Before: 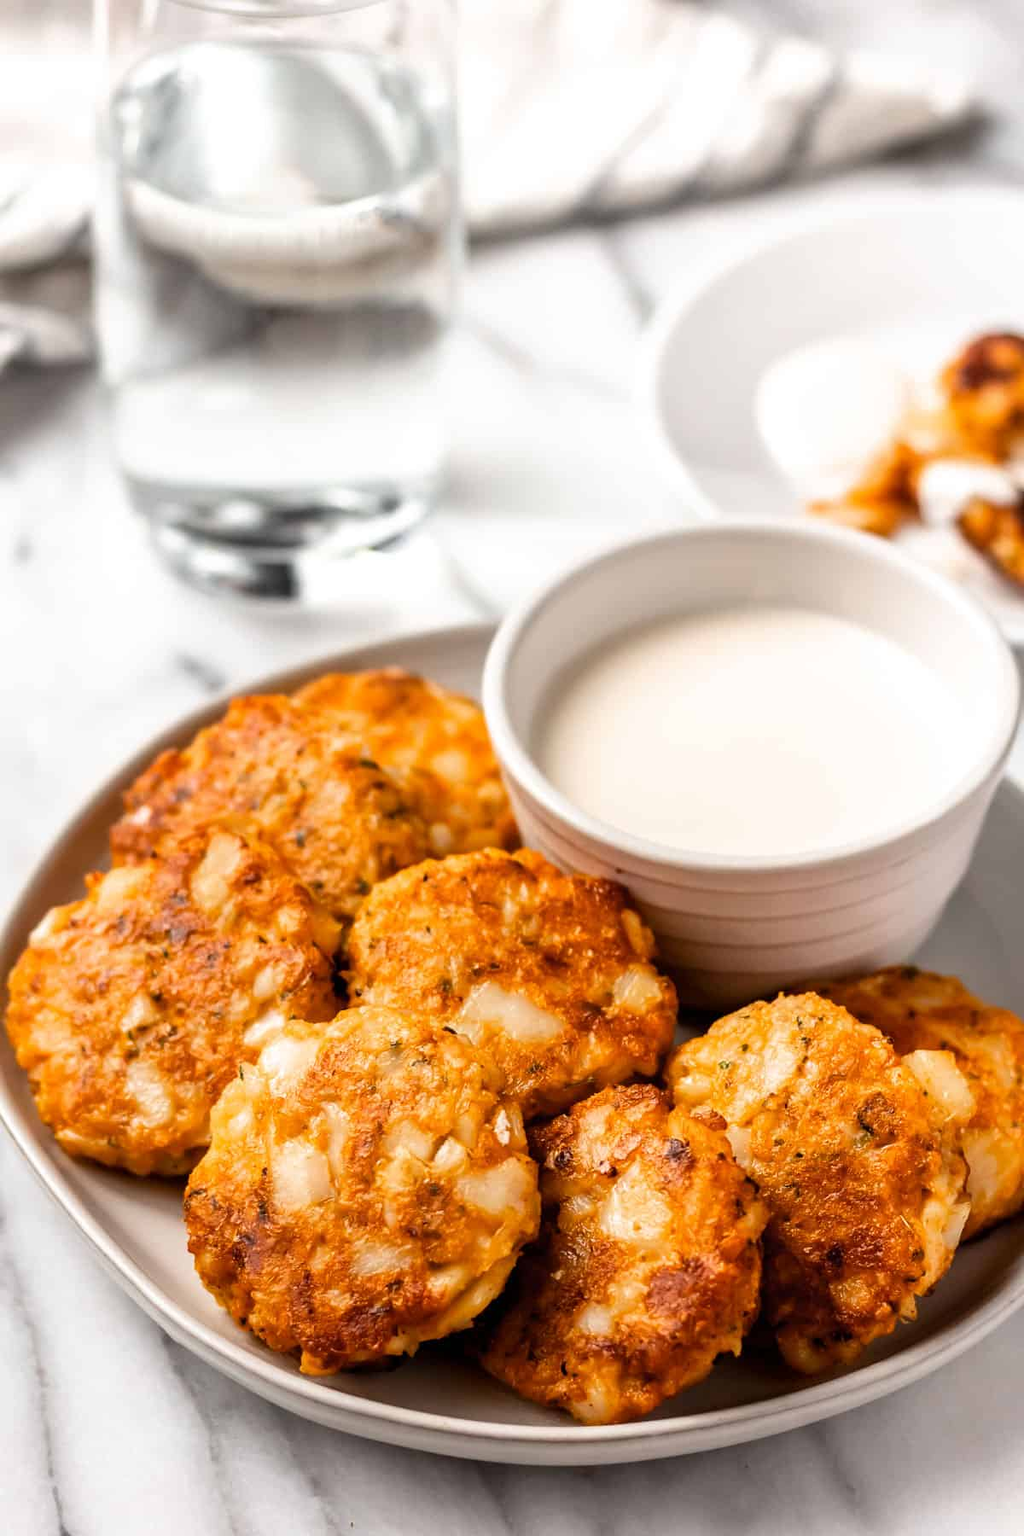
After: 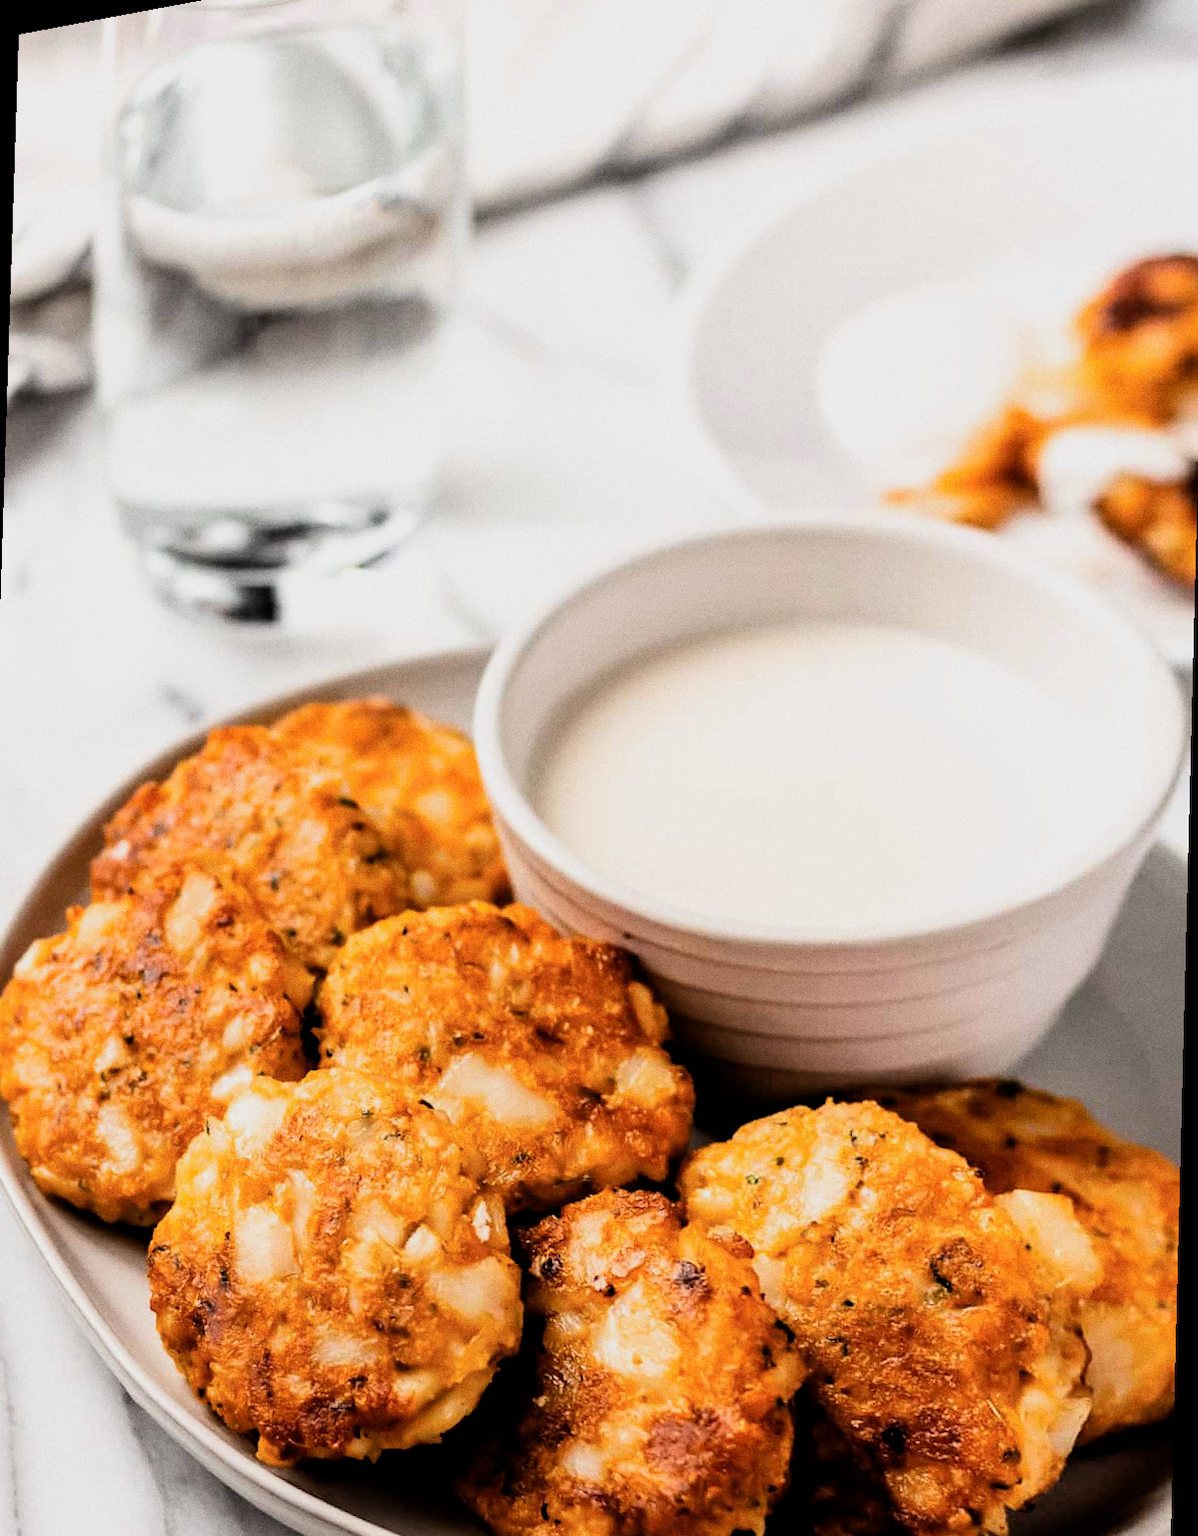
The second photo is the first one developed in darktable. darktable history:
filmic rgb: black relative exposure -5 EV, hardness 2.88, contrast 1.5
rotate and perspective: rotation 1.69°, lens shift (vertical) -0.023, lens shift (horizontal) -0.291, crop left 0.025, crop right 0.988, crop top 0.092, crop bottom 0.842
grain: coarseness 0.09 ISO
